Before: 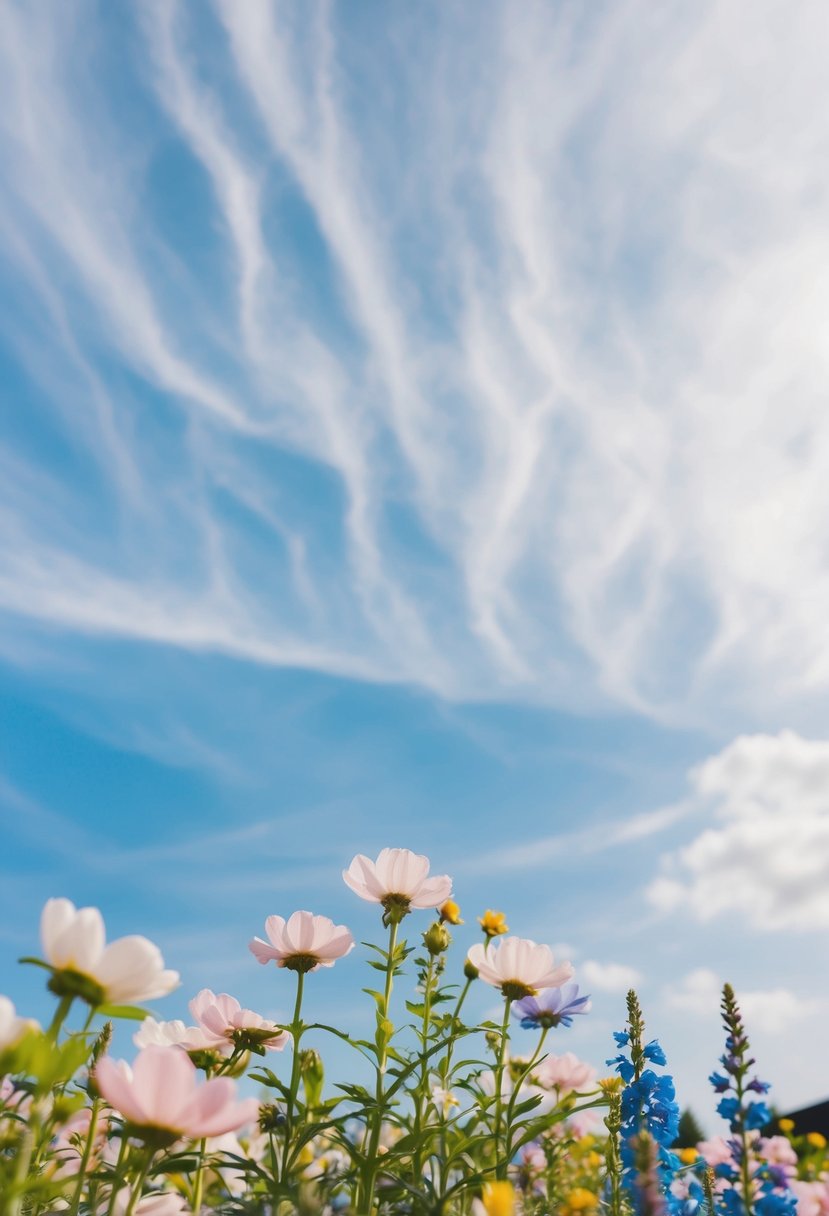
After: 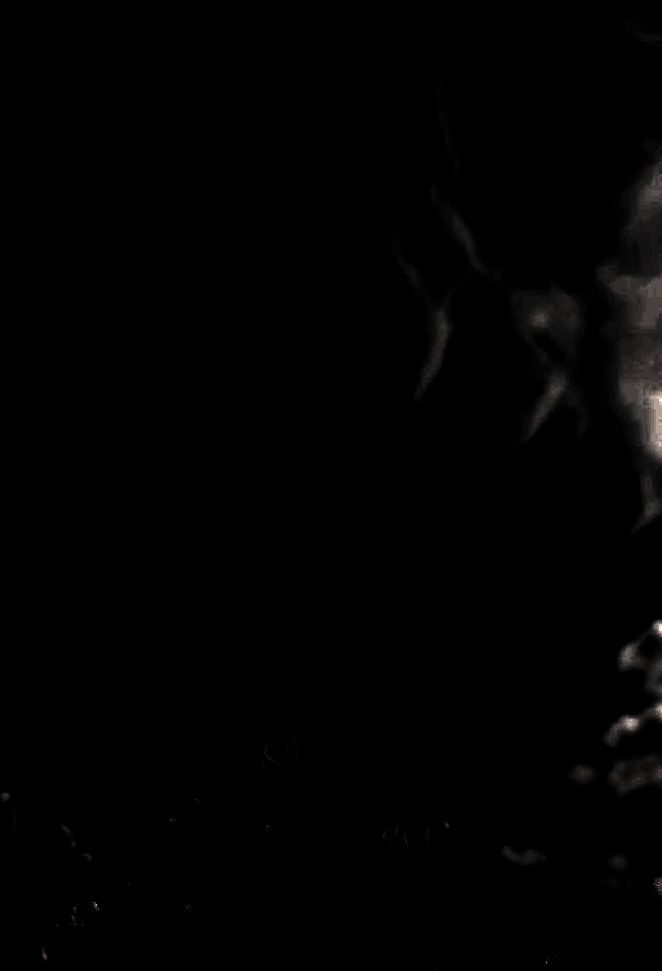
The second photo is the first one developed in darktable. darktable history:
crop and rotate: left 10.275%, top 9.8%, right 9.863%, bottom 10.29%
color balance rgb: highlights gain › chroma 1.622%, highlights gain › hue 56.08°, perceptual saturation grading › global saturation 25.911%, perceptual brilliance grading › highlights 11.764%, global vibrance 16.49%, saturation formula JzAzBz (2021)
color zones: curves: ch1 [(0, 0.469) (0.001, 0.469) (0.12, 0.446) (0.248, 0.469) (0.5, 0.5) (0.748, 0.5) (0.999, 0.469) (1, 0.469)]
levels: levels [0.721, 0.937, 0.997]
contrast brightness saturation: brightness -0.987, saturation 0.984
